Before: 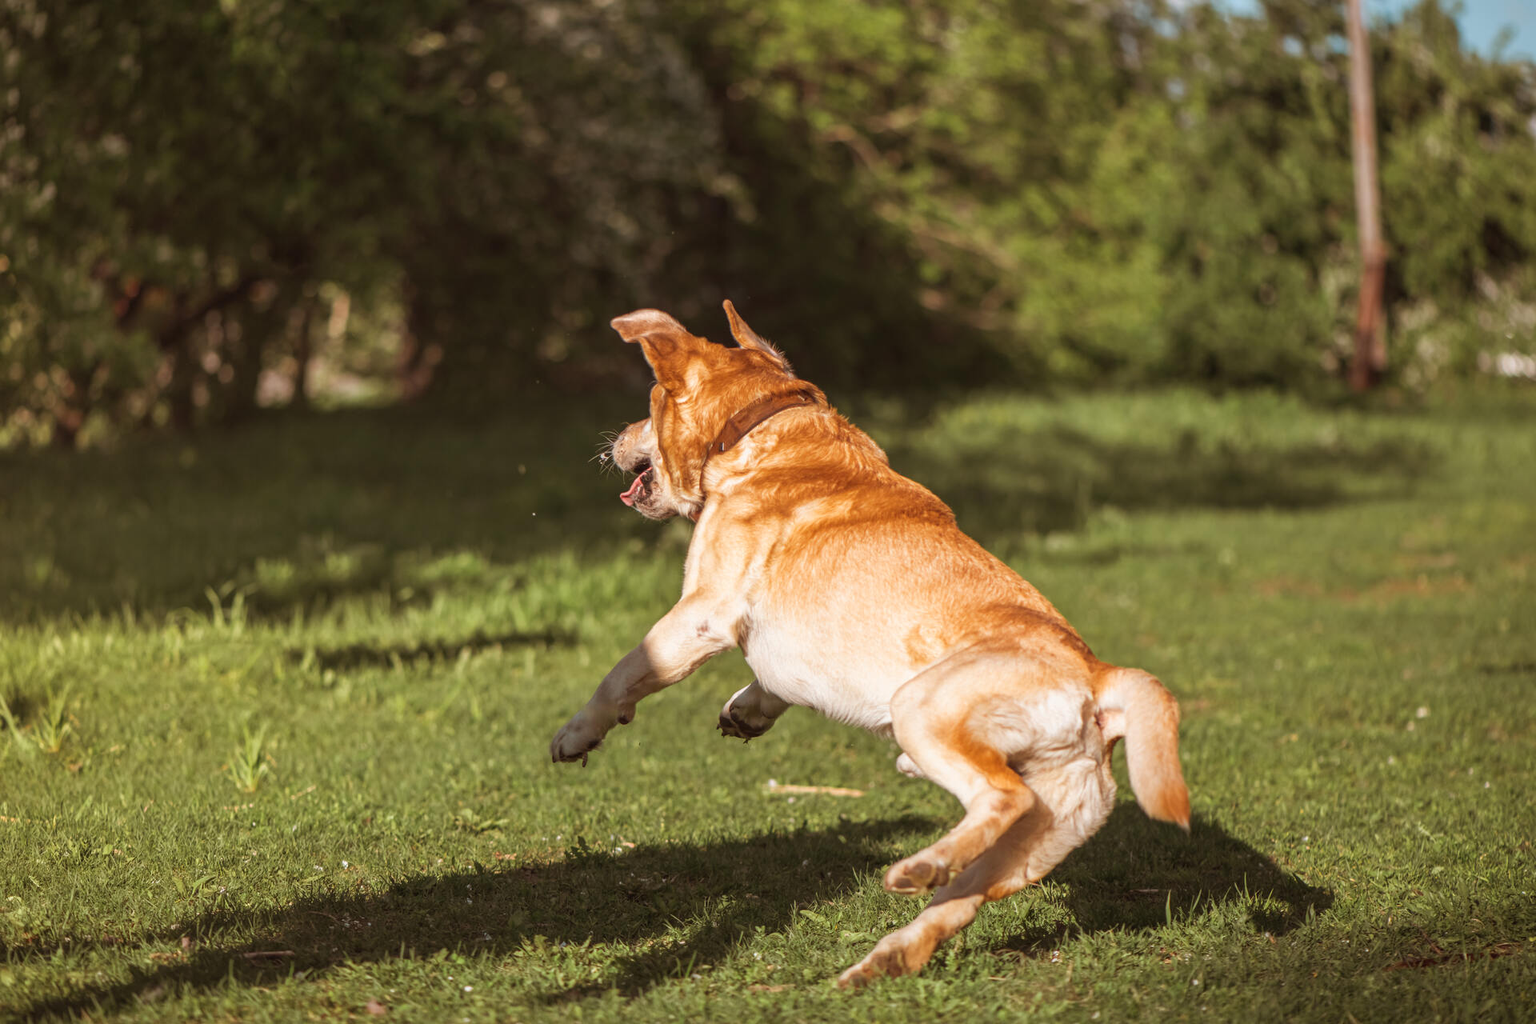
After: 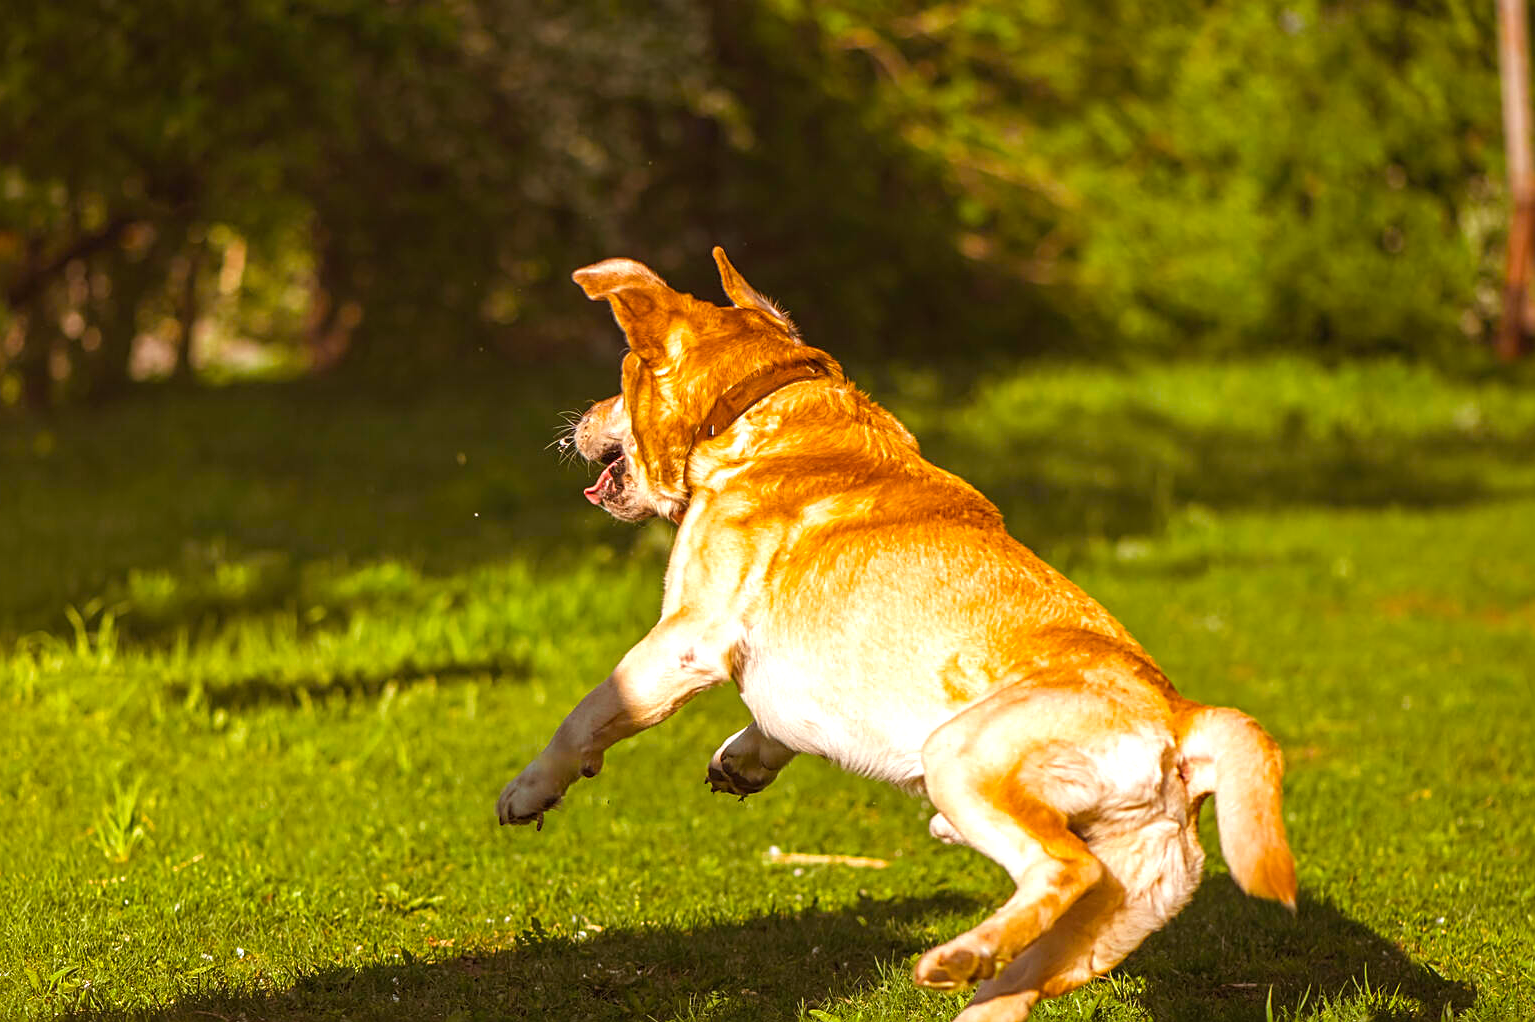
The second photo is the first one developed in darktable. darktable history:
crop and rotate: left 9.995%, top 10.075%, right 10.031%, bottom 10.067%
sharpen: on, module defaults
color balance rgb: linear chroma grading › global chroma 9.731%, perceptual saturation grading › global saturation 30.285%, perceptual brilliance grading › global brilliance 11.319%, global vibrance 20%
